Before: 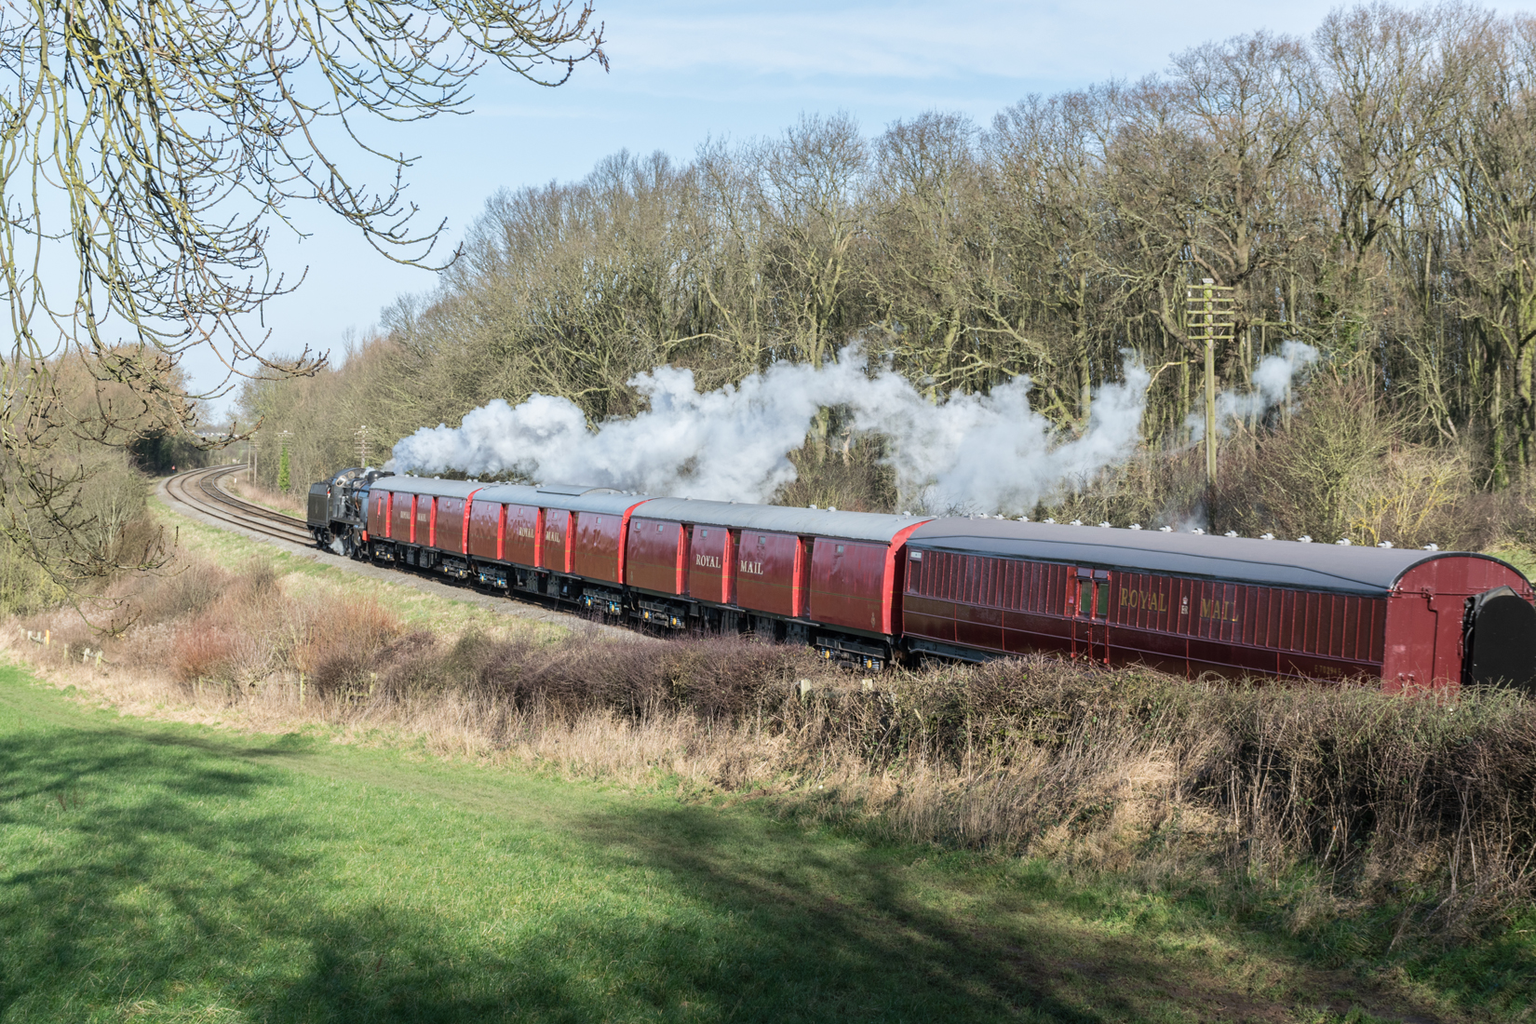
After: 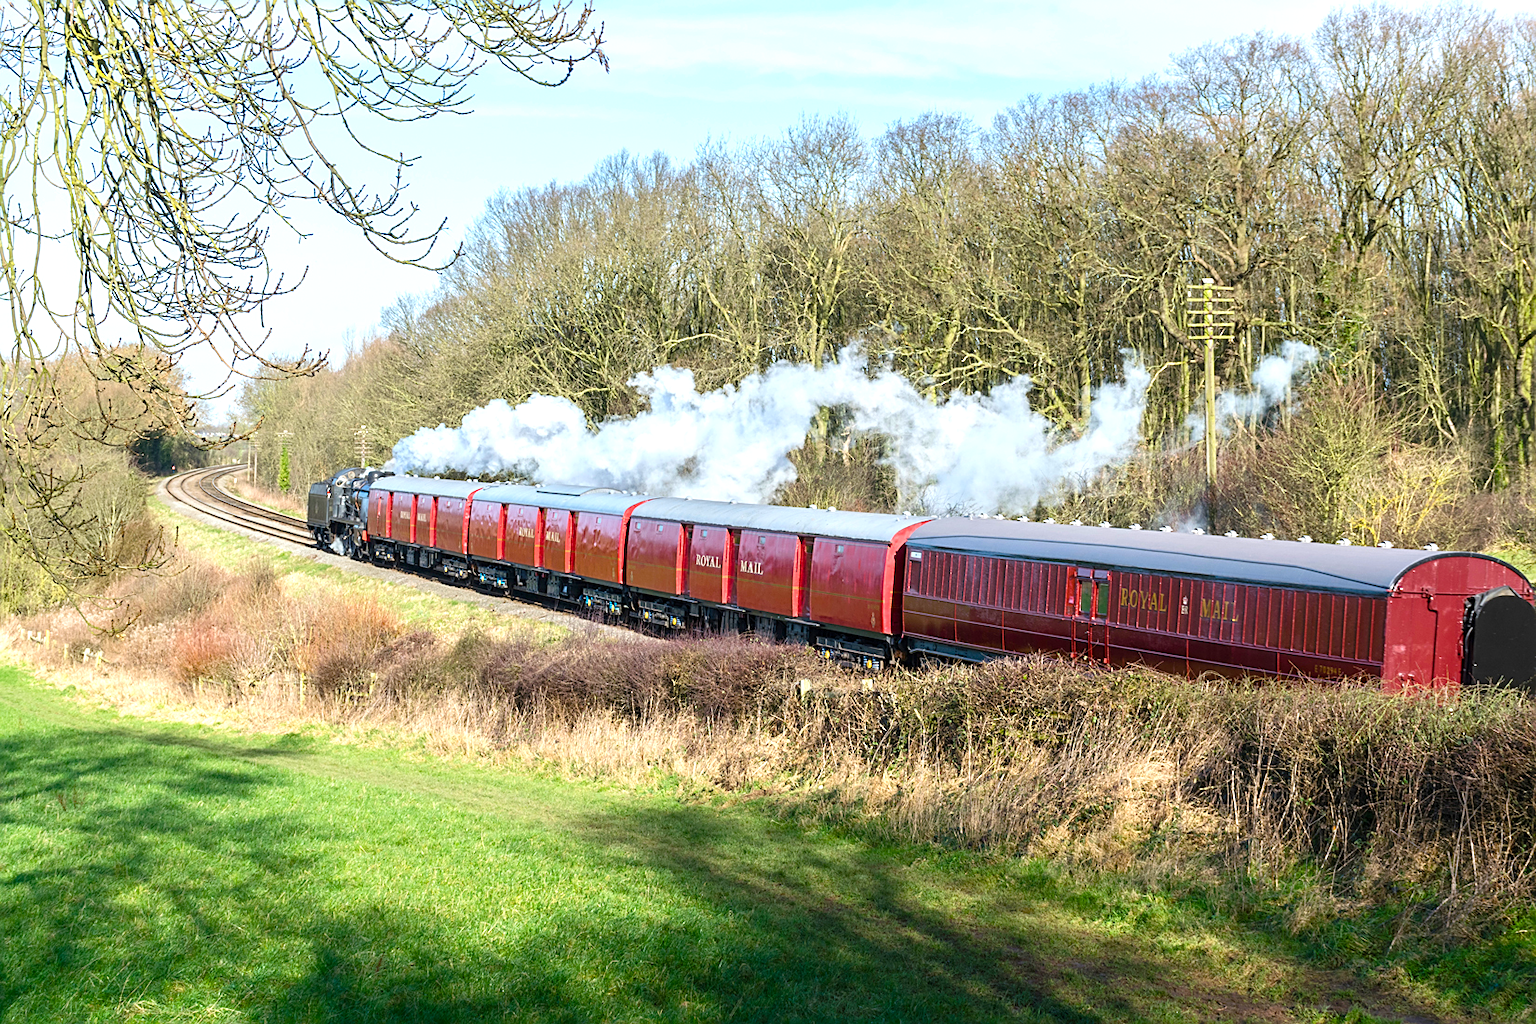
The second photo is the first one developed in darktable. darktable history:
exposure: black level correction 0, exposure 0.6 EV, compensate exposure bias true, compensate highlight preservation false
sharpen: on, module defaults
color balance rgb: perceptual saturation grading › global saturation 20%, perceptual saturation grading › highlights -25%, perceptual saturation grading › shadows 25%, global vibrance 50%
